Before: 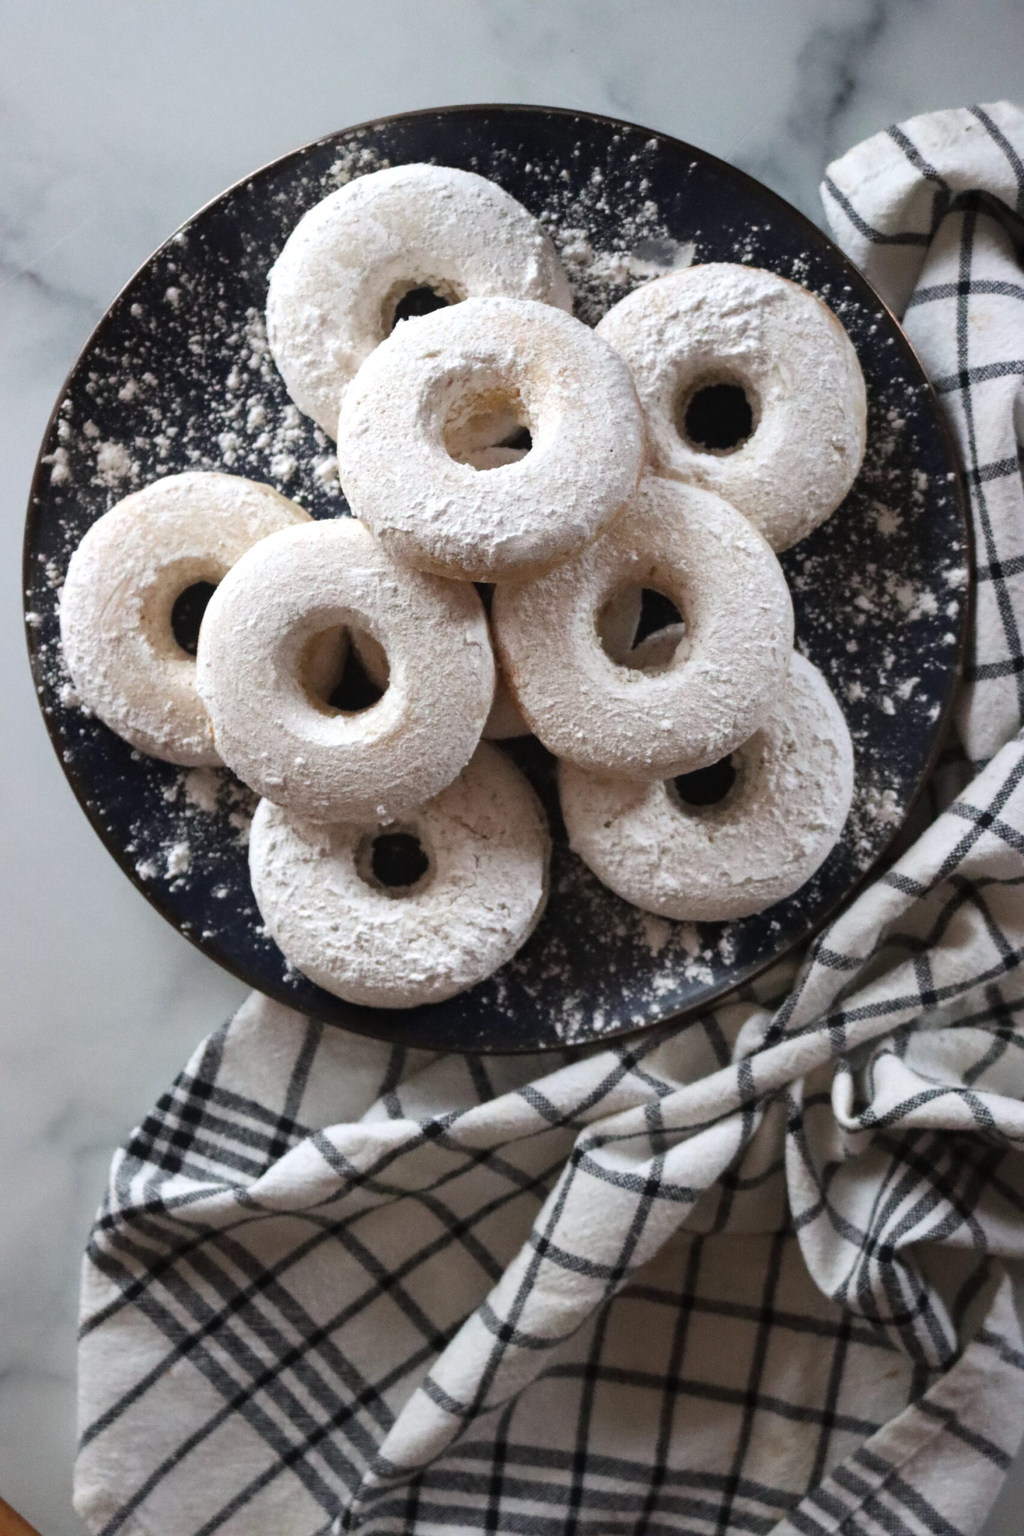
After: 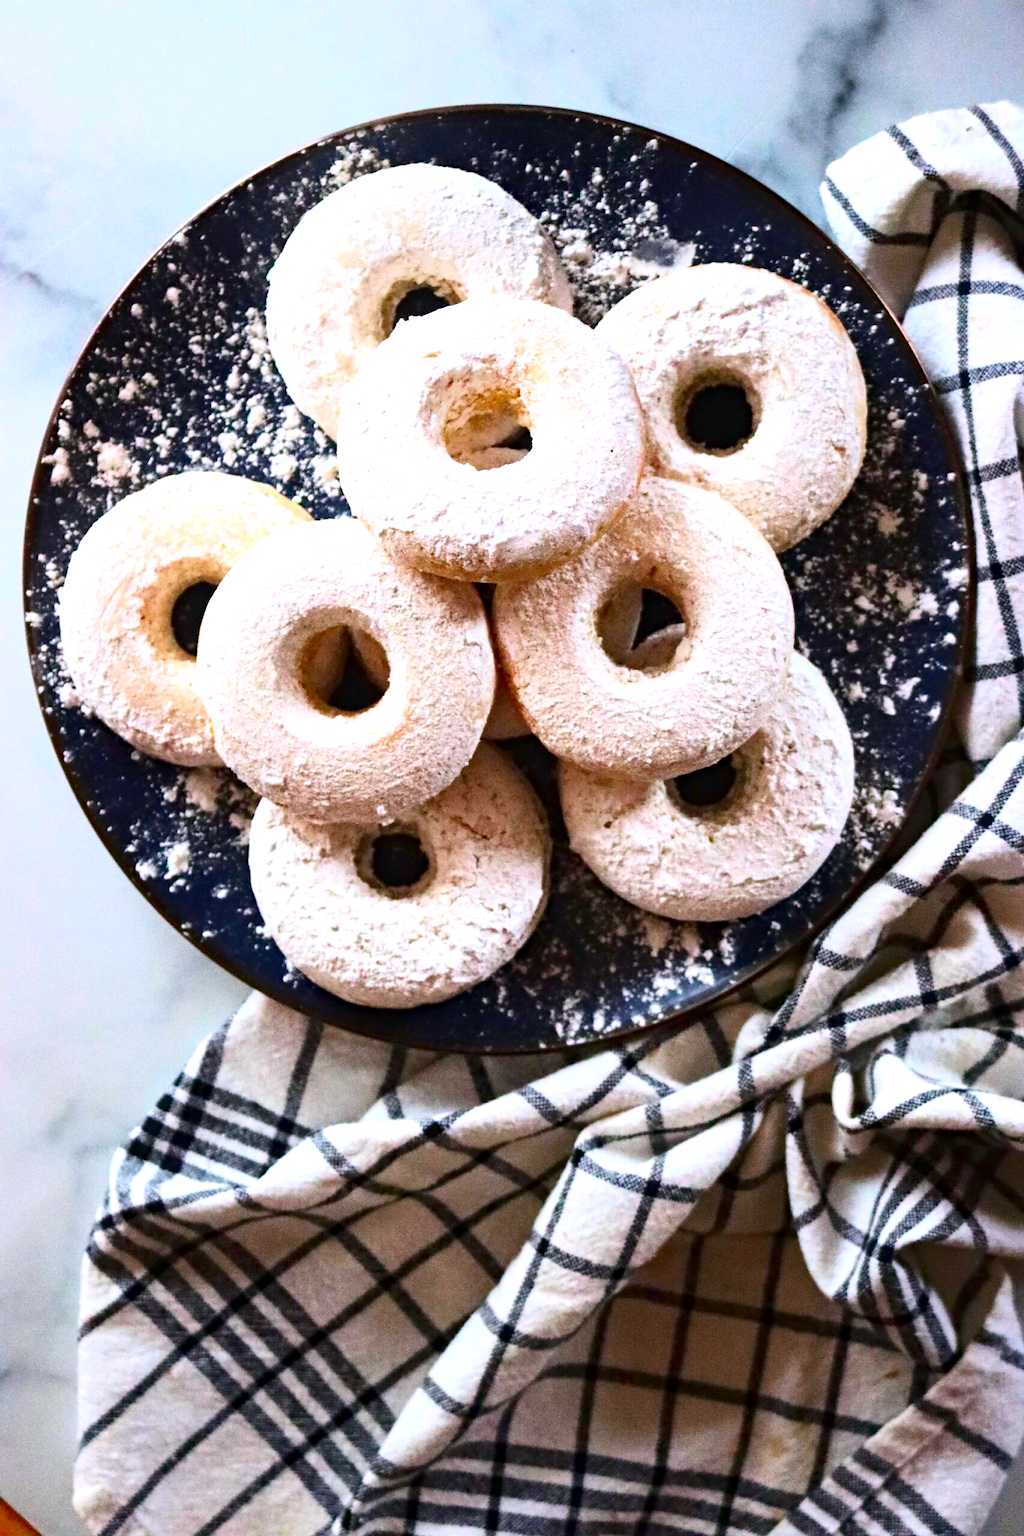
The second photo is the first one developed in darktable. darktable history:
white balance: red 1.004, blue 1.024
haze removal: compatibility mode true, adaptive false
exposure: black level correction 0, exposure 0.7 EV, compensate exposure bias true, compensate highlight preservation false
local contrast: mode bilateral grid, contrast 28, coarseness 16, detail 115%, midtone range 0.2
contrast brightness saturation: contrast 0.26, brightness 0.02, saturation 0.87
